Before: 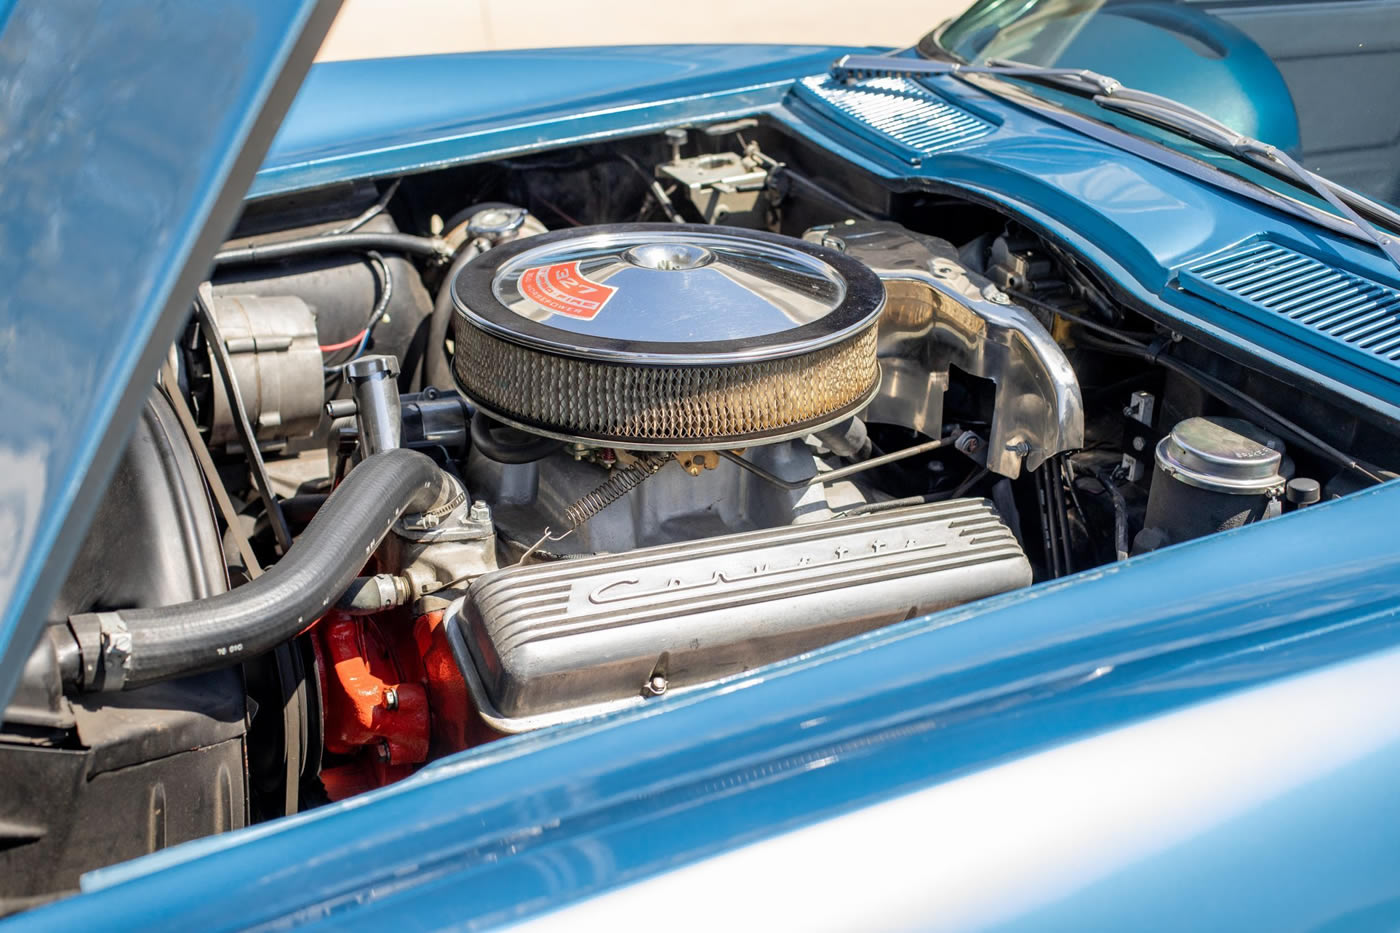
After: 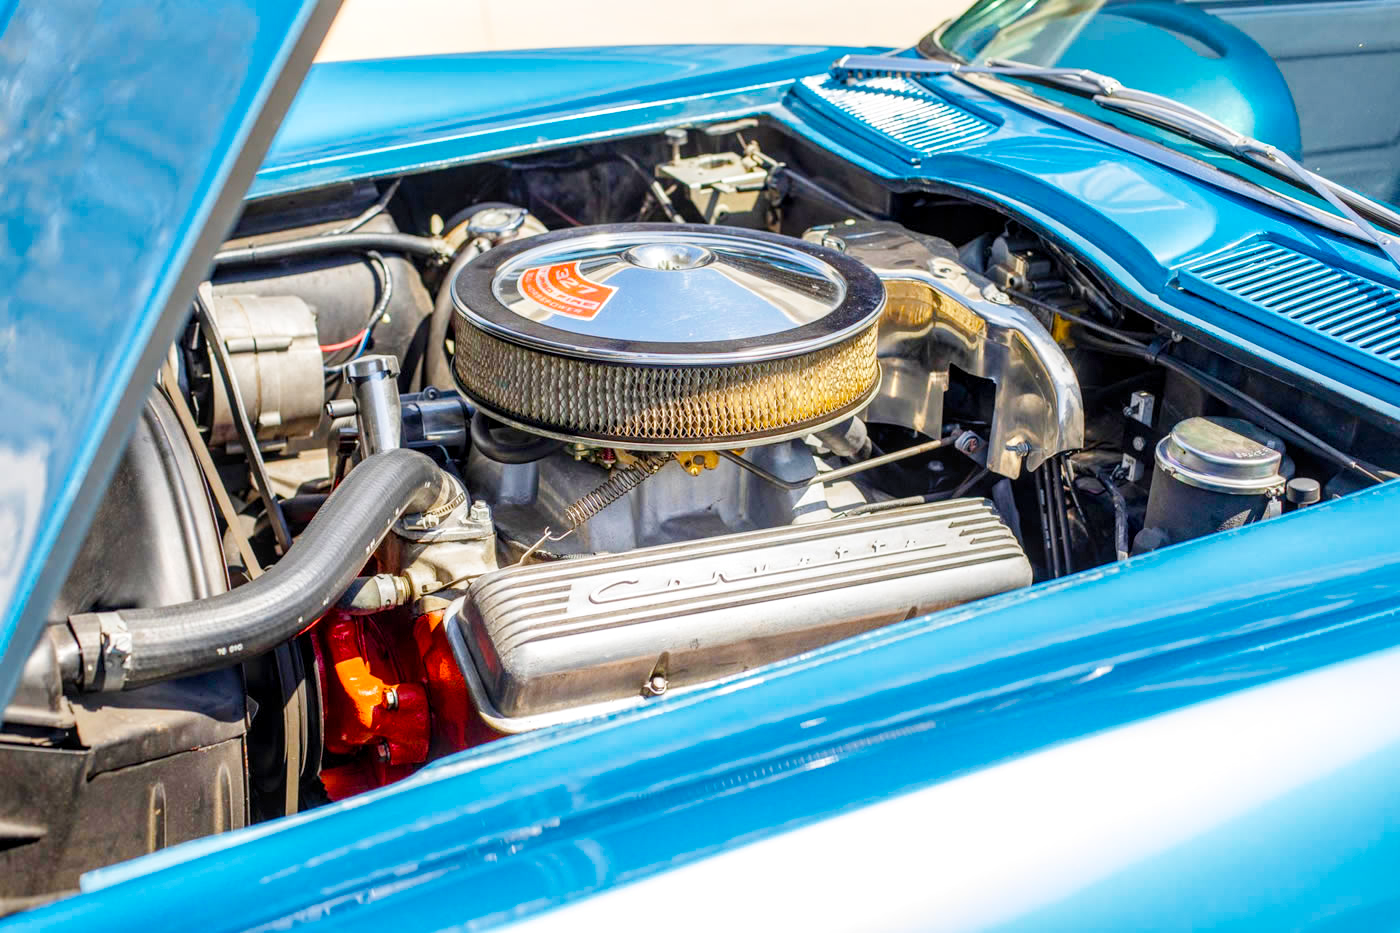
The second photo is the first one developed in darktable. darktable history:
color balance rgb: perceptual saturation grading › global saturation 36.037%, perceptual saturation grading › shadows 35.187%, global vibrance 20%
local contrast: on, module defaults
base curve: curves: ch0 [(0, 0) (0.204, 0.334) (0.55, 0.733) (1, 1)], preserve colors none
